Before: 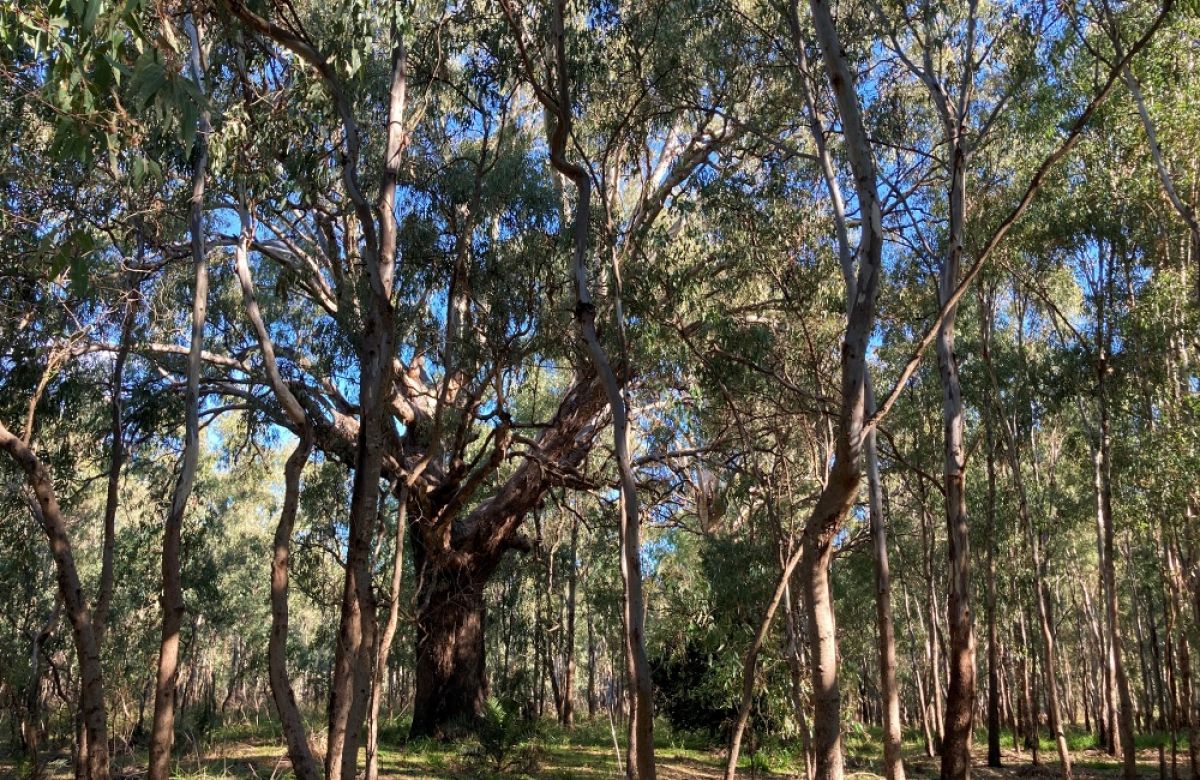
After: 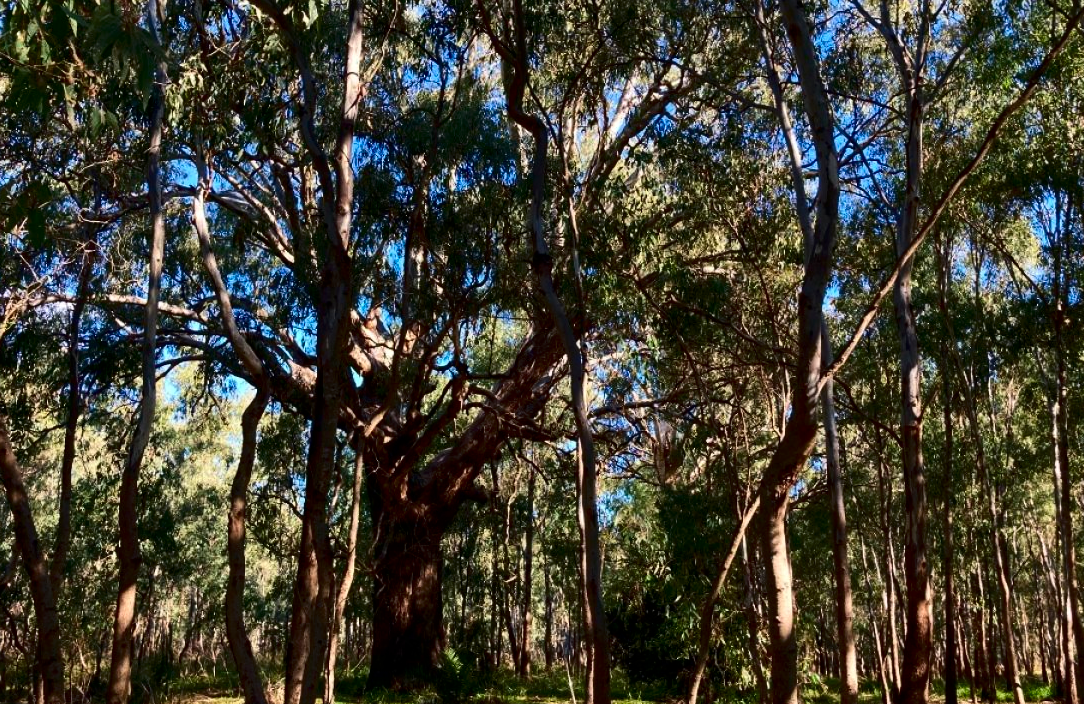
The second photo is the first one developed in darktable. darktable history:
crop: left 3.591%, top 6.395%, right 6.023%, bottom 3.3%
contrast brightness saturation: contrast 0.224, brightness -0.181, saturation 0.233
levels: mode automatic, levels [0.016, 0.5, 0.996]
